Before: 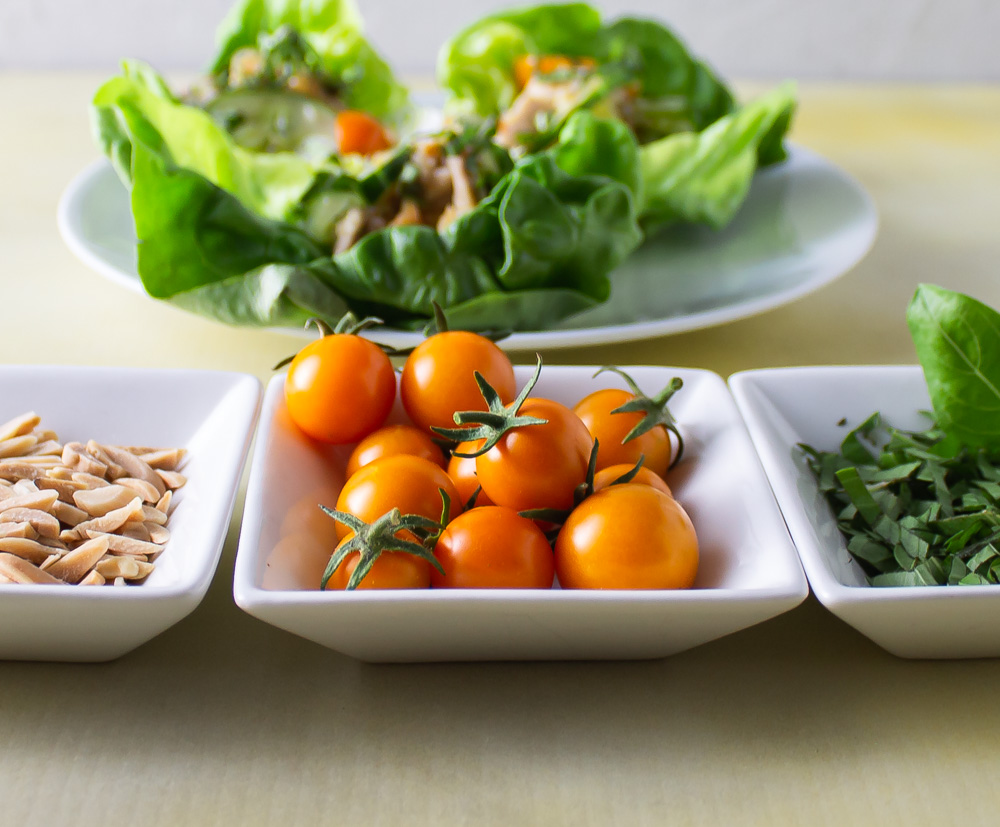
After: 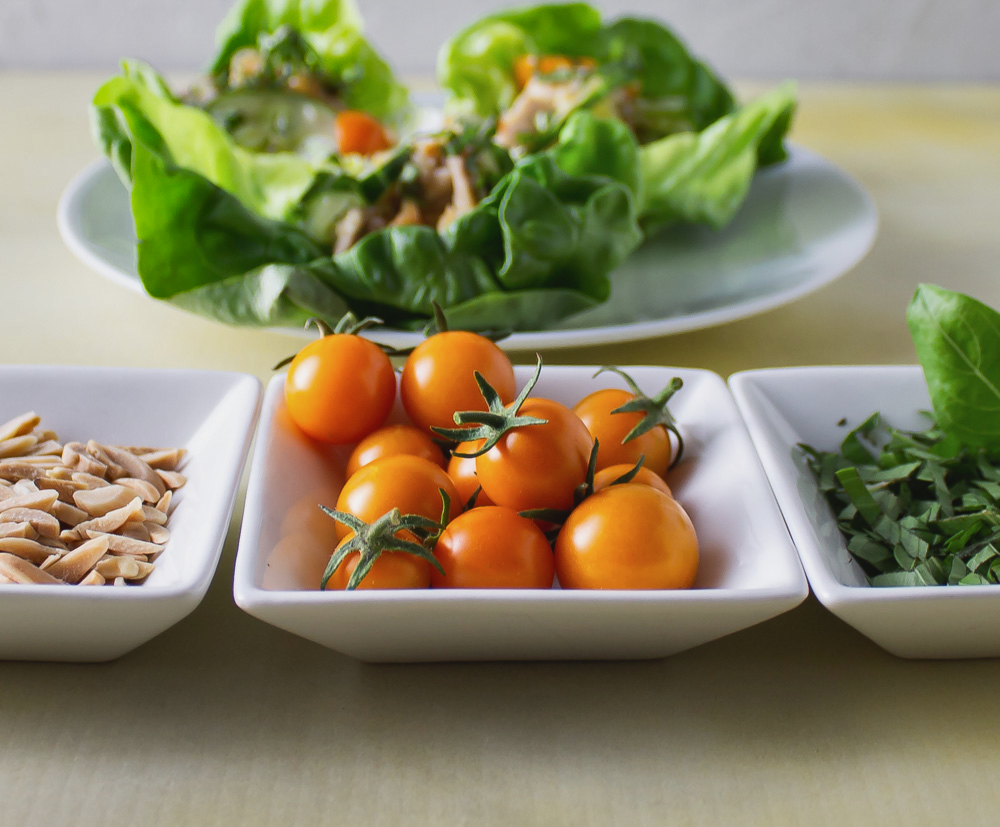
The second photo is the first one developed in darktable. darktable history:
shadows and highlights: low approximation 0.01, soften with gaussian
contrast brightness saturation: contrast -0.08, brightness -0.04, saturation -0.11
